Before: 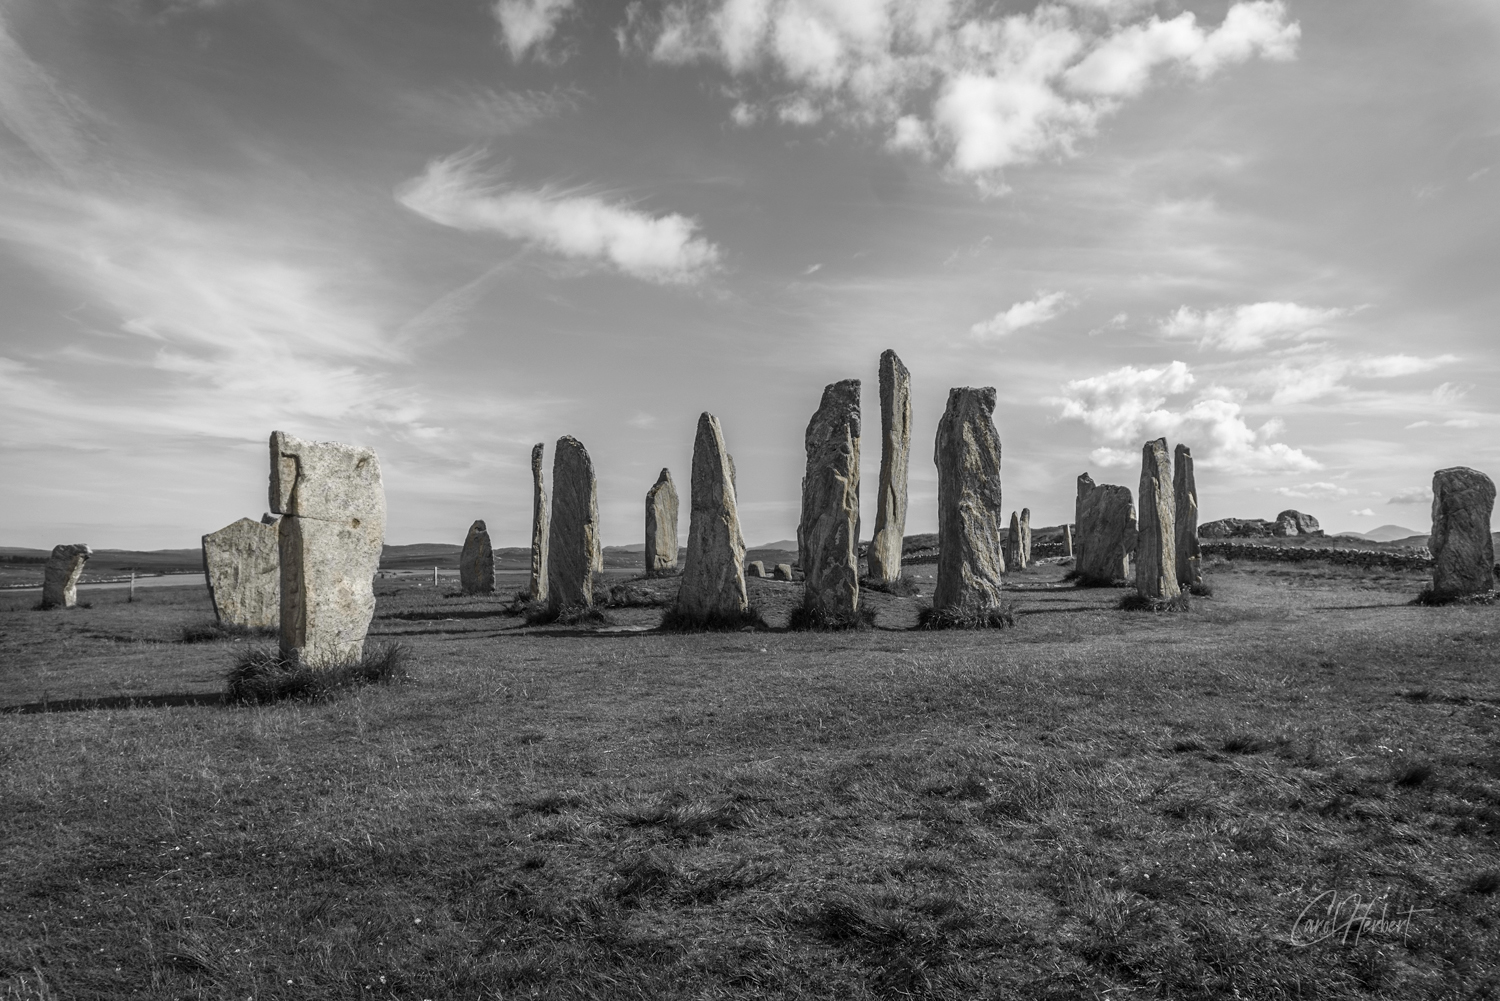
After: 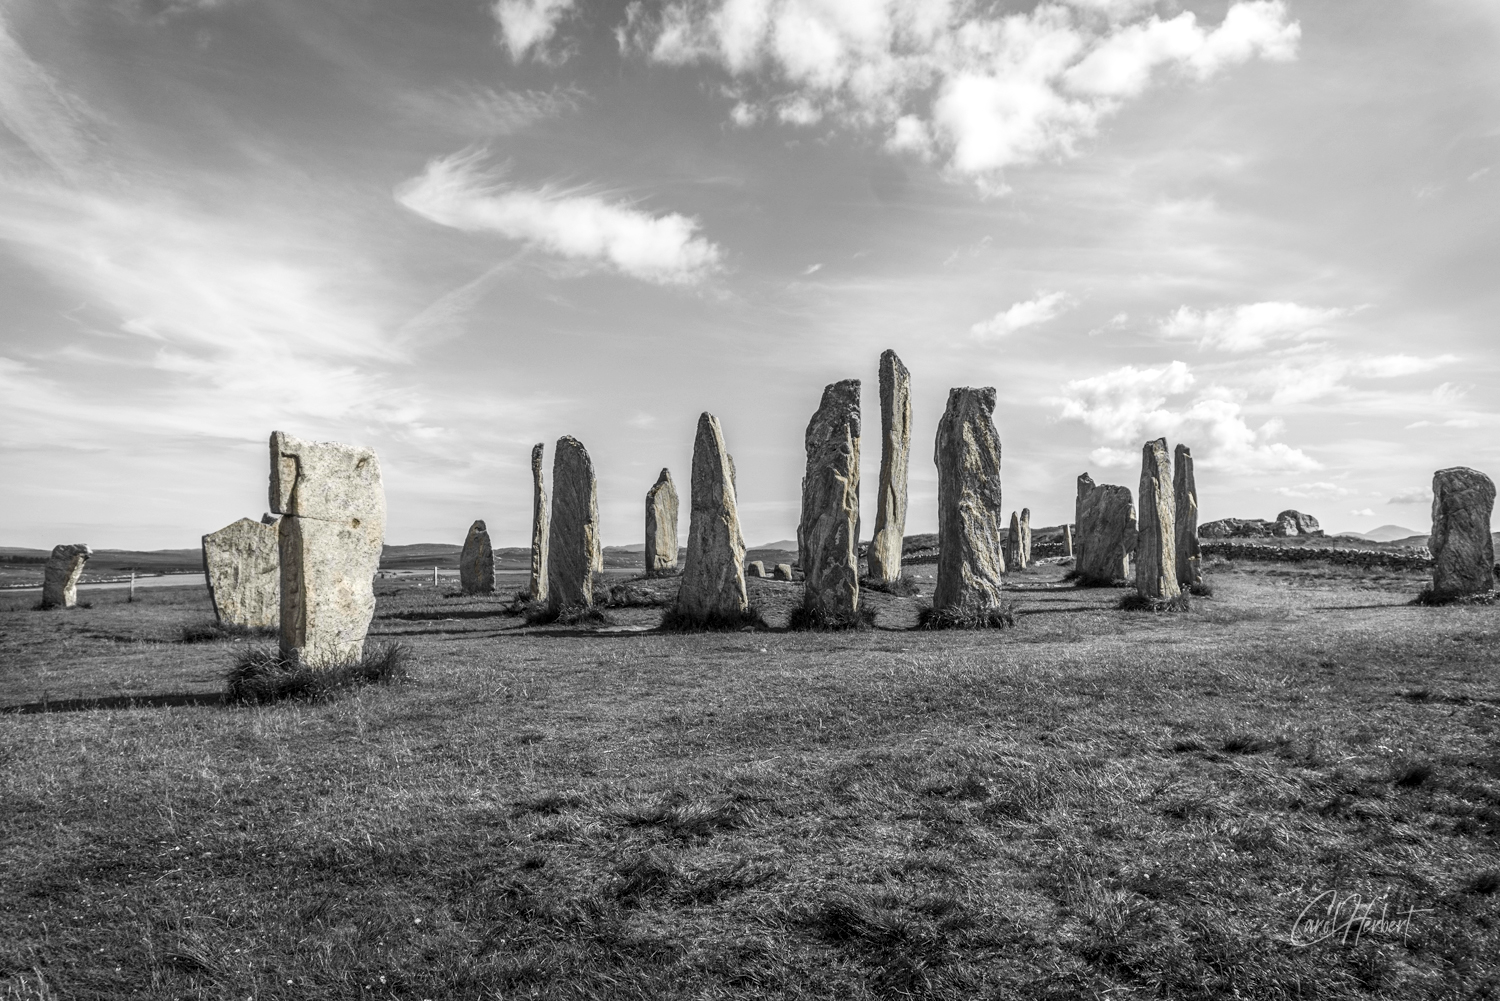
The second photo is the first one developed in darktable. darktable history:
local contrast: on, module defaults
contrast brightness saturation: contrast 0.2, brightness 0.16, saturation 0.22
